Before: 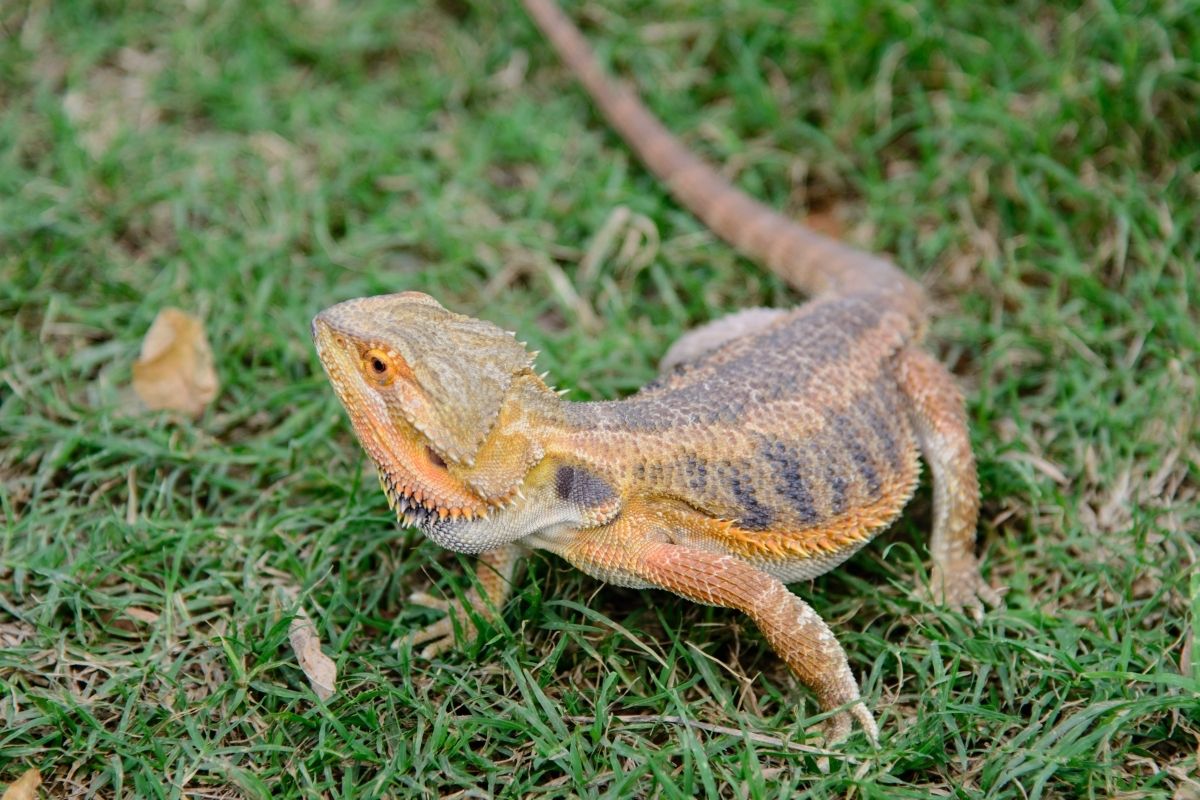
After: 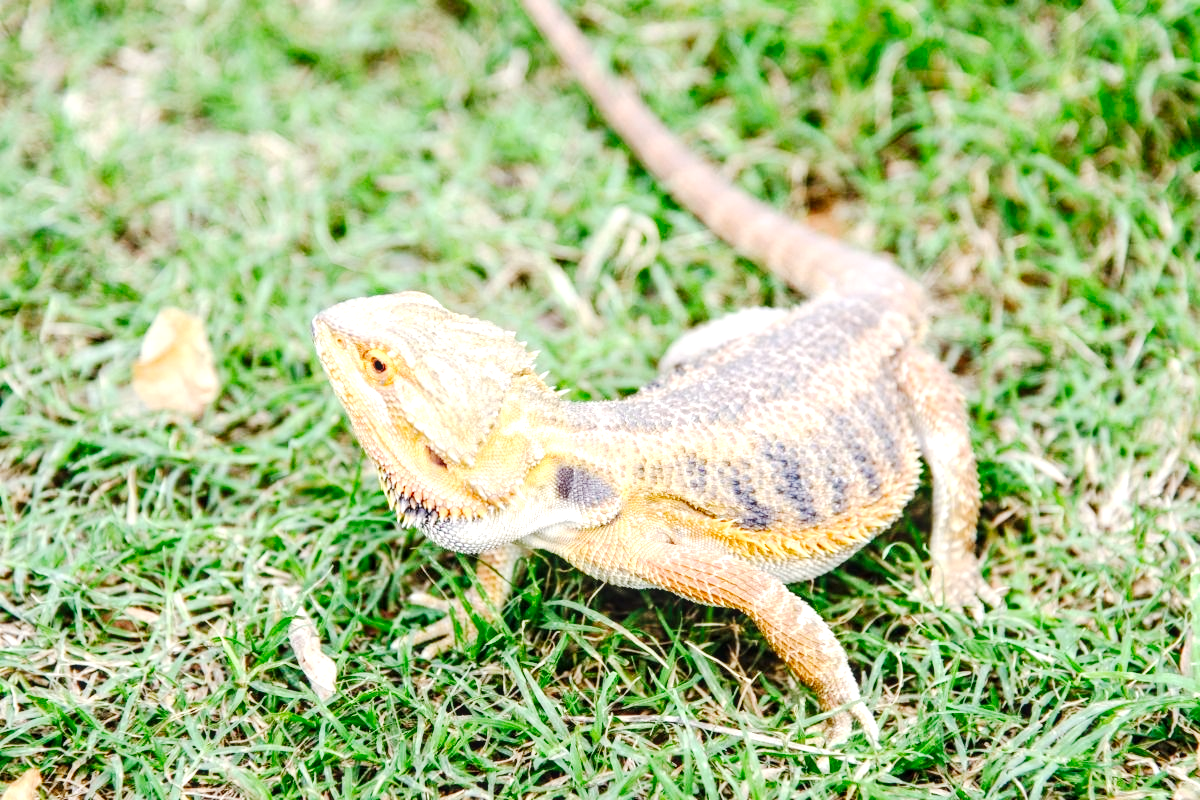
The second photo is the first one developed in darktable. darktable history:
local contrast: on, module defaults
tone curve: curves: ch0 [(0.014, 0) (0.13, 0.09) (0.227, 0.211) (0.346, 0.388) (0.499, 0.598) (0.662, 0.76) (0.795, 0.846) (1, 0.969)]; ch1 [(0, 0) (0.366, 0.367) (0.447, 0.417) (0.473, 0.484) (0.504, 0.502) (0.525, 0.518) (0.564, 0.548) (0.639, 0.643) (1, 1)]; ch2 [(0, 0) (0.333, 0.346) (0.375, 0.375) (0.424, 0.43) (0.476, 0.498) (0.496, 0.505) (0.517, 0.515) (0.542, 0.564) (0.583, 0.6) (0.64, 0.622) (0.723, 0.676) (1, 1)], preserve colors none
exposure: black level correction 0, exposure 1.288 EV, compensate exposure bias true, compensate highlight preservation false
